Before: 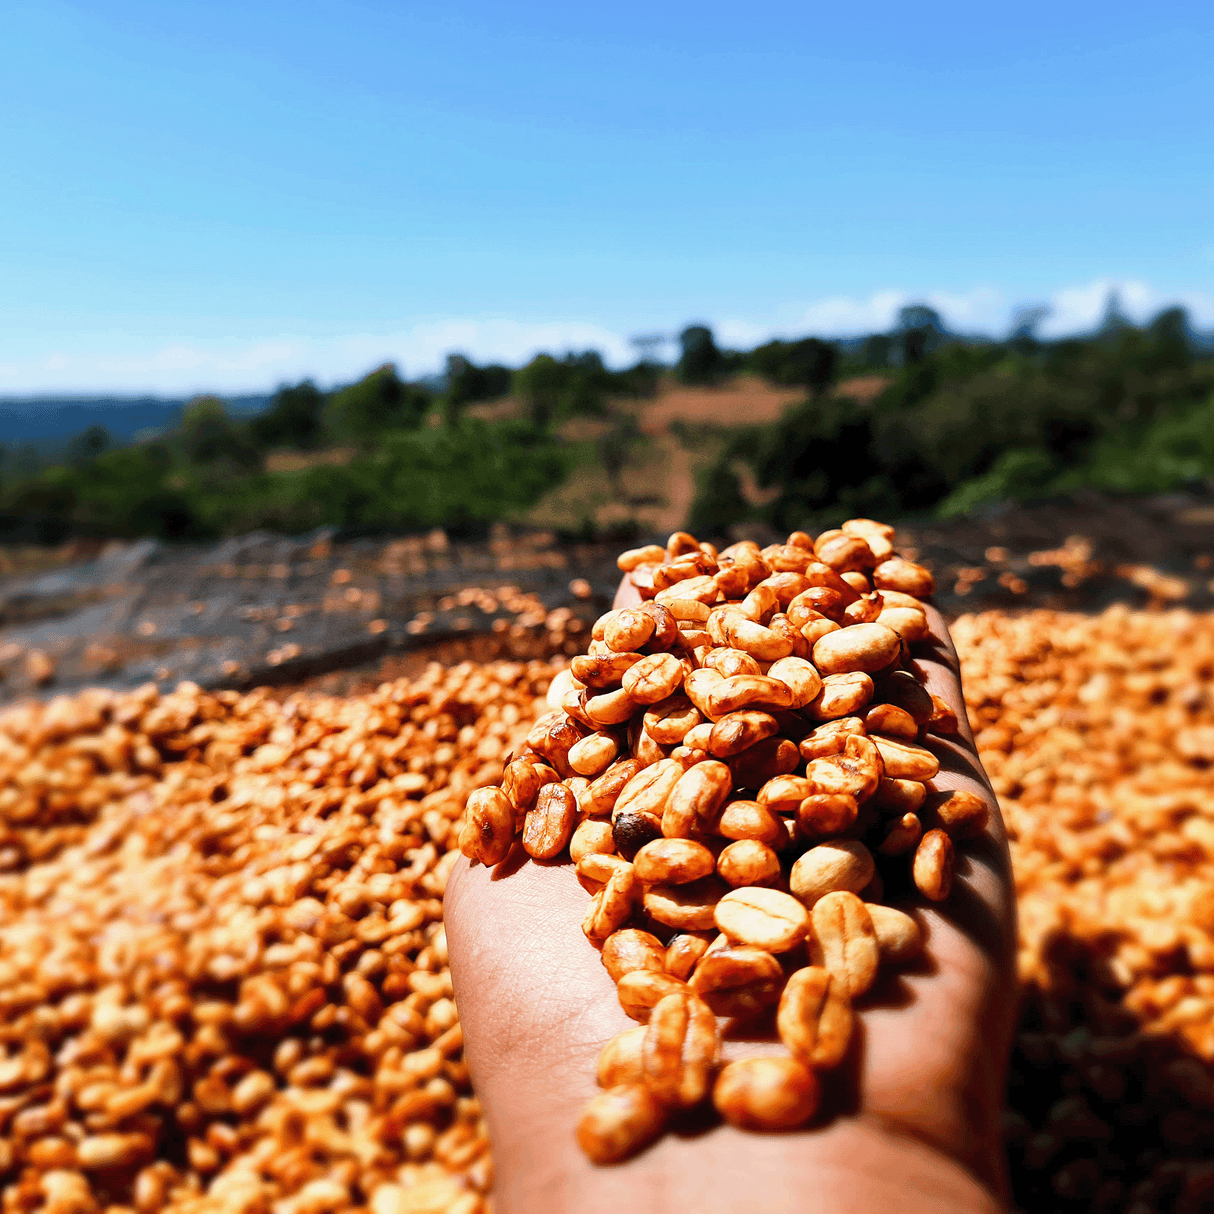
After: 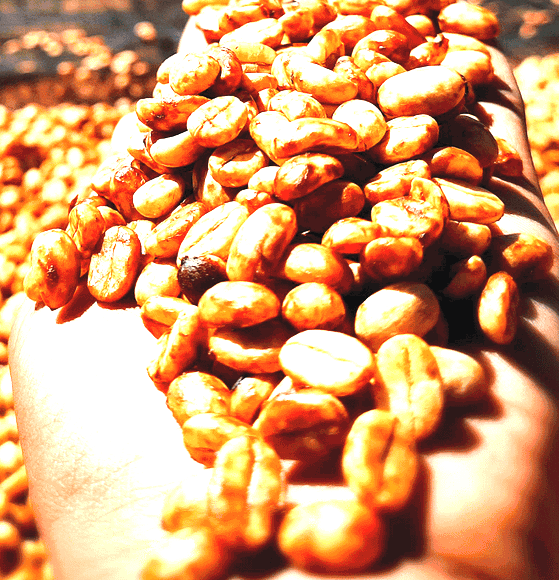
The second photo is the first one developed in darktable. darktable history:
exposure: black level correction -0.002, exposure 1.346 EV, compensate exposure bias true, compensate highlight preservation false
crop: left 35.837%, top 45.952%, right 18.096%, bottom 6.217%
